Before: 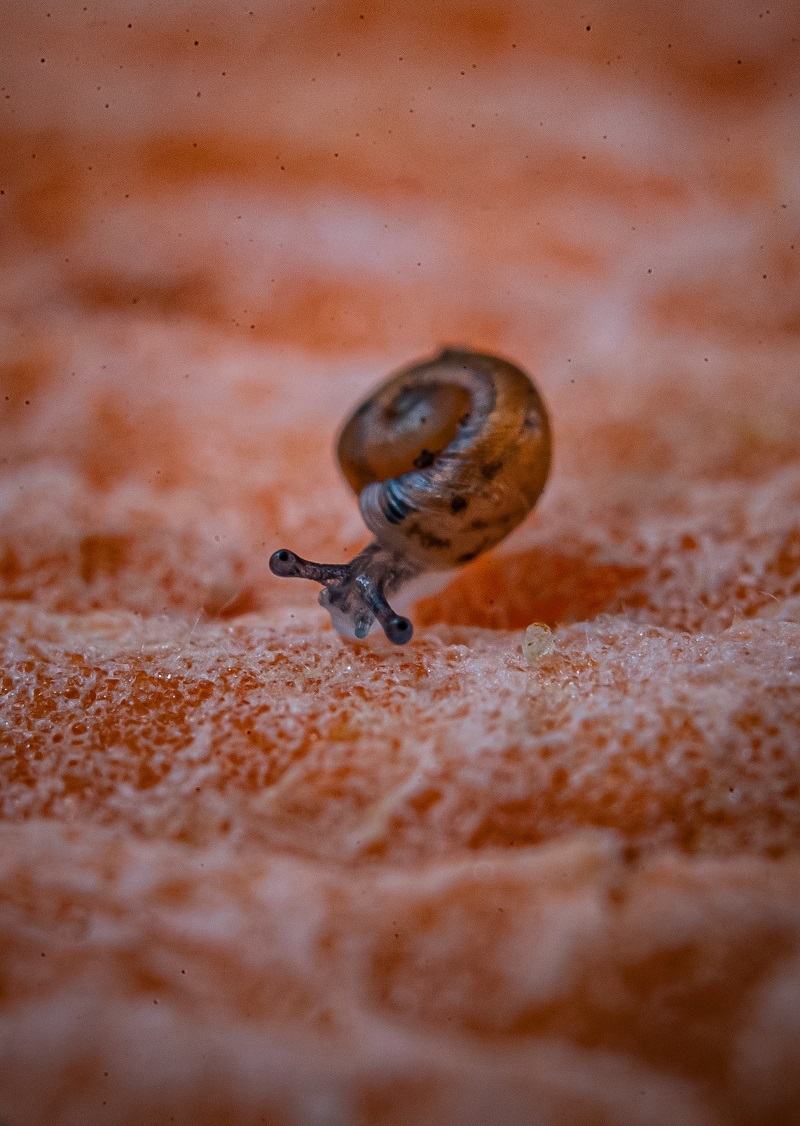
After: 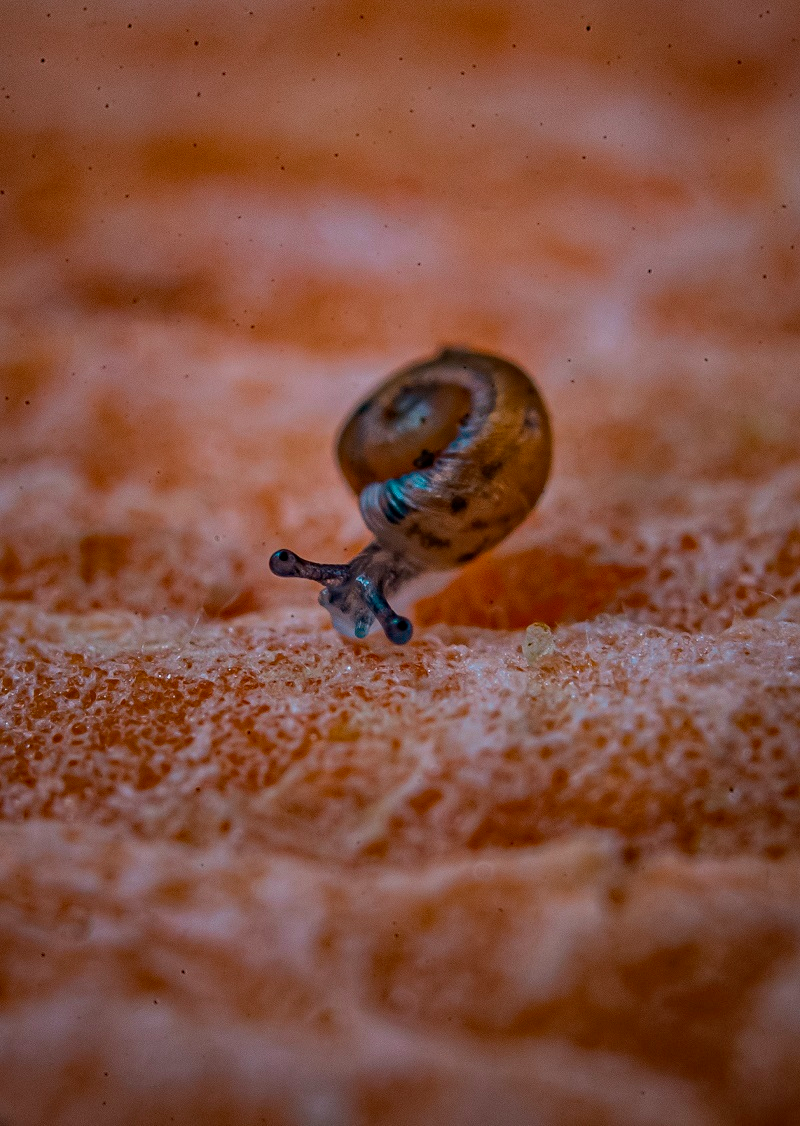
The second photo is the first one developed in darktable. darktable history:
color zones: curves: ch0 [(0.254, 0.492) (0.724, 0.62)]; ch1 [(0.25, 0.528) (0.719, 0.796)]; ch2 [(0, 0.472) (0.25, 0.5) (0.73, 0.184)]
shadows and highlights: soften with gaussian
exposure: black level correction 0.001, exposure 0.499 EV, compensate exposure bias true, compensate highlight preservation false
haze removal: compatibility mode true, adaptive false
